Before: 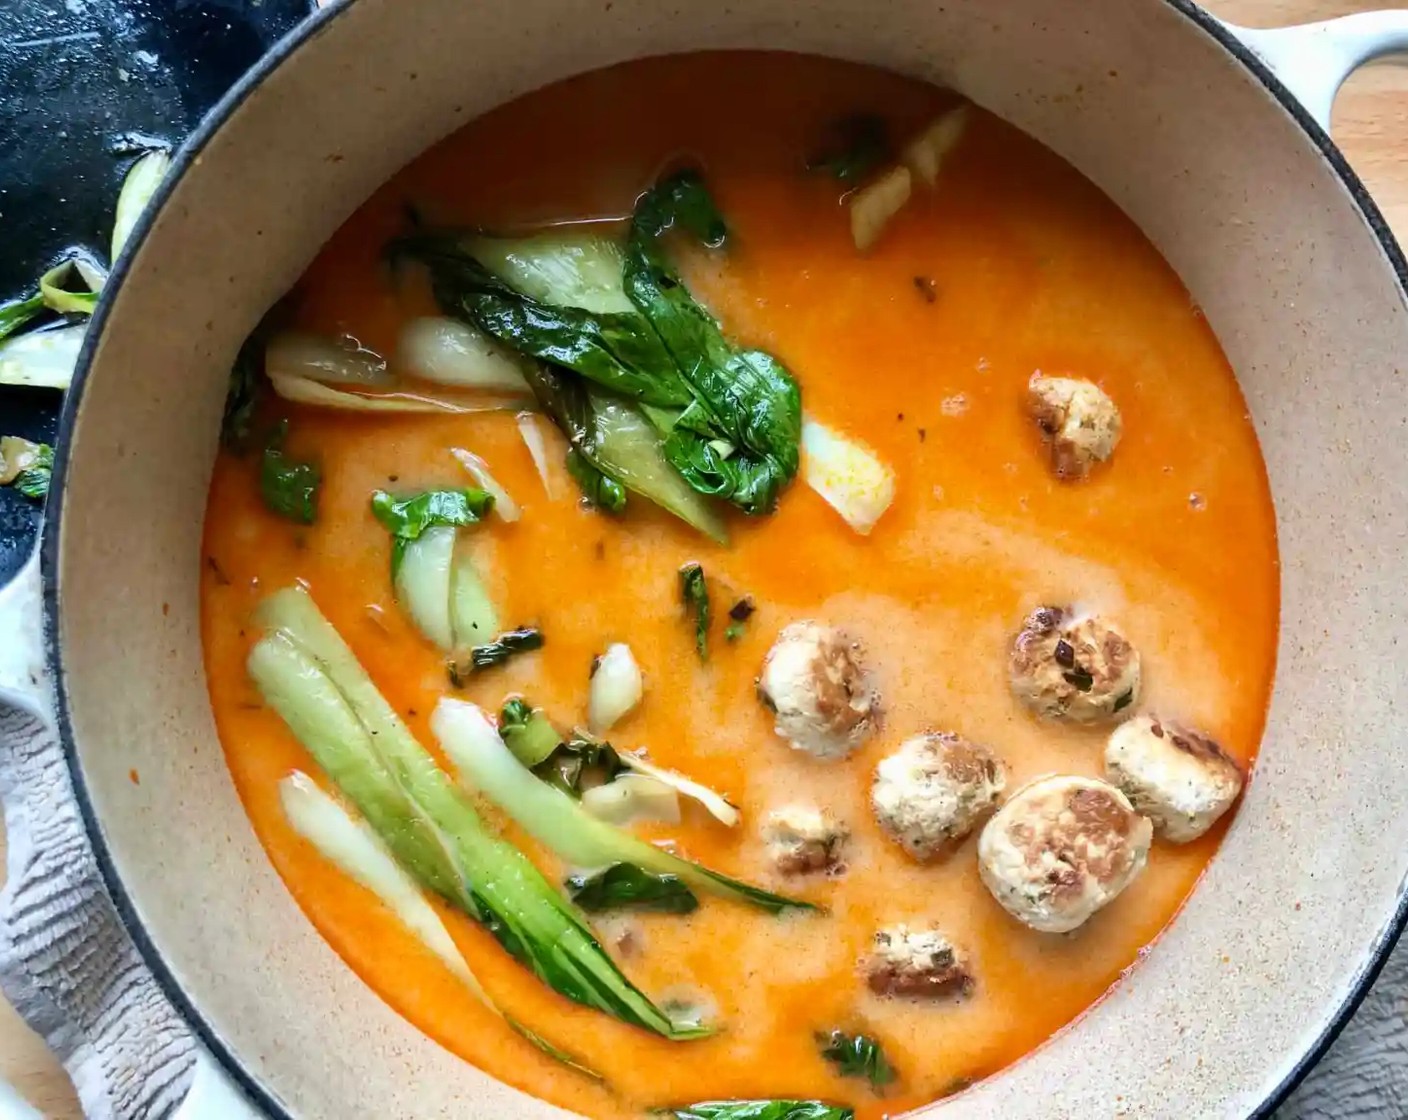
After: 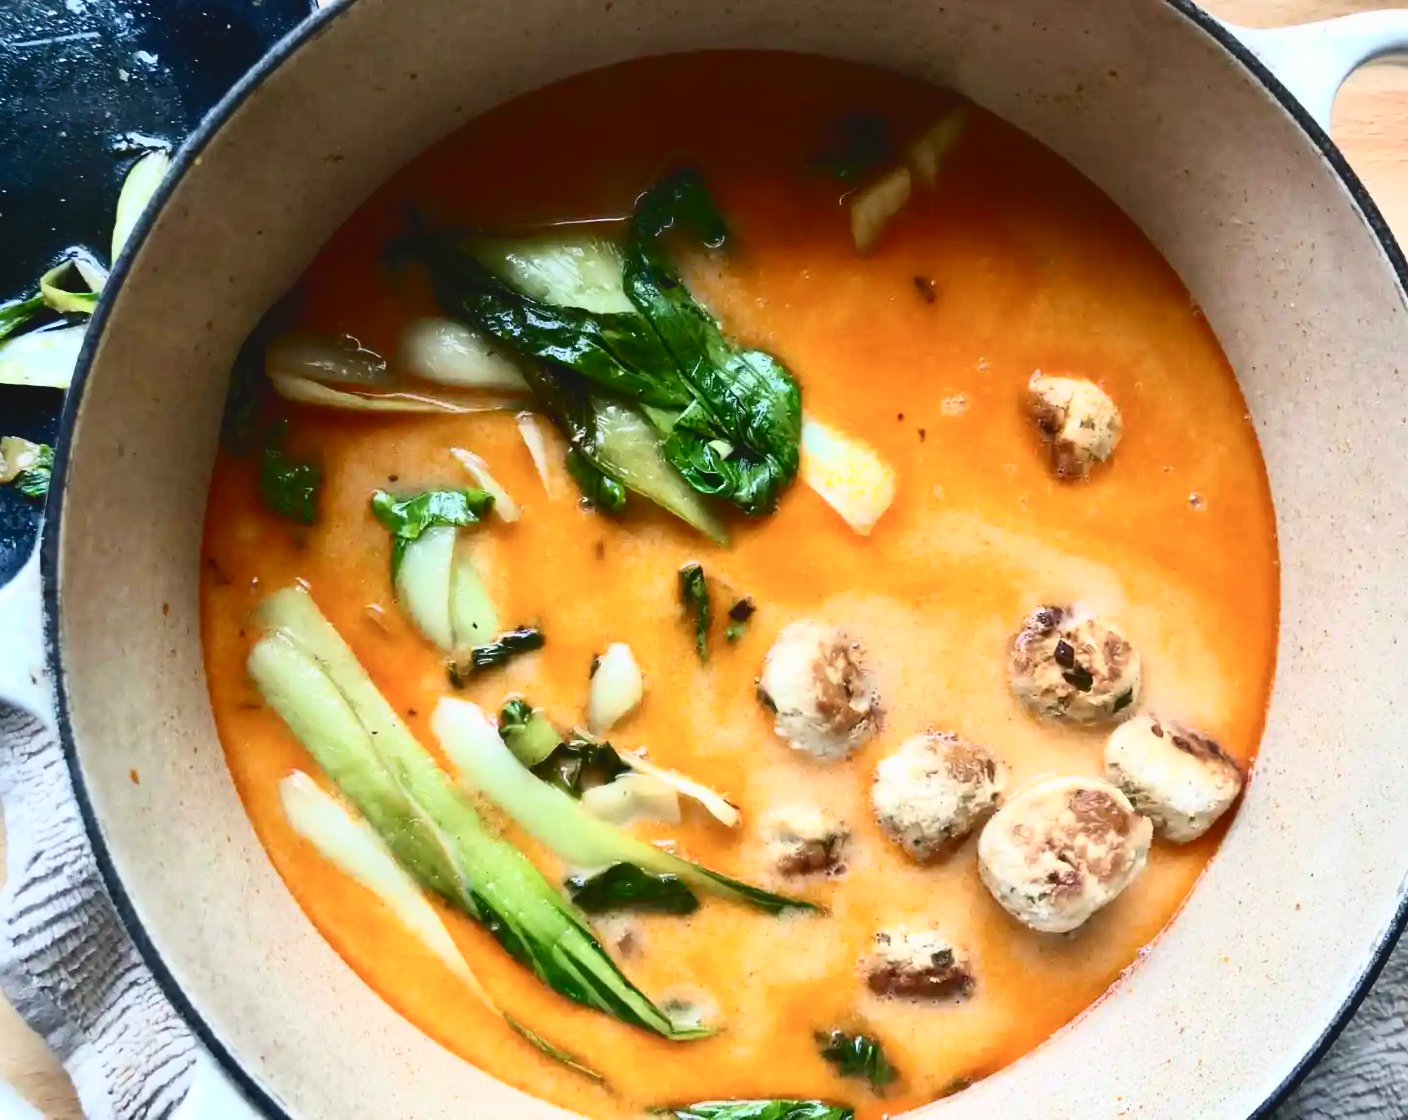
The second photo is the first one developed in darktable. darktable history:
tone curve: curves: ch0 [(0, 0) (0.003, 0.06) (0.011, 0.059) (0.025, 0.065) (0.044, 0.076) (0.069, 0.088) (0.1, 0.102) (0.136, 0.116) (0.177, 0.137) (0.224, 0.169) (0.277, 0.214) (0.335, 0.271) (0.399, 0.356) (0.468, 0.459) (0.543, 0.579) (0.623, 0.705) (0.709, 0.823) (0.801, 0.918) (0.898, 0.963) (1, 1)], color space Lab, independent channels, preserve colors none
contrast equalizer: octaves 7, y [[0.5, 0.542, 0.583, 0.625, 0.667, 0.708], [0.5 ×6], [0.5 ×6], [0 ×6], [0 ×6]], mix -0.288
